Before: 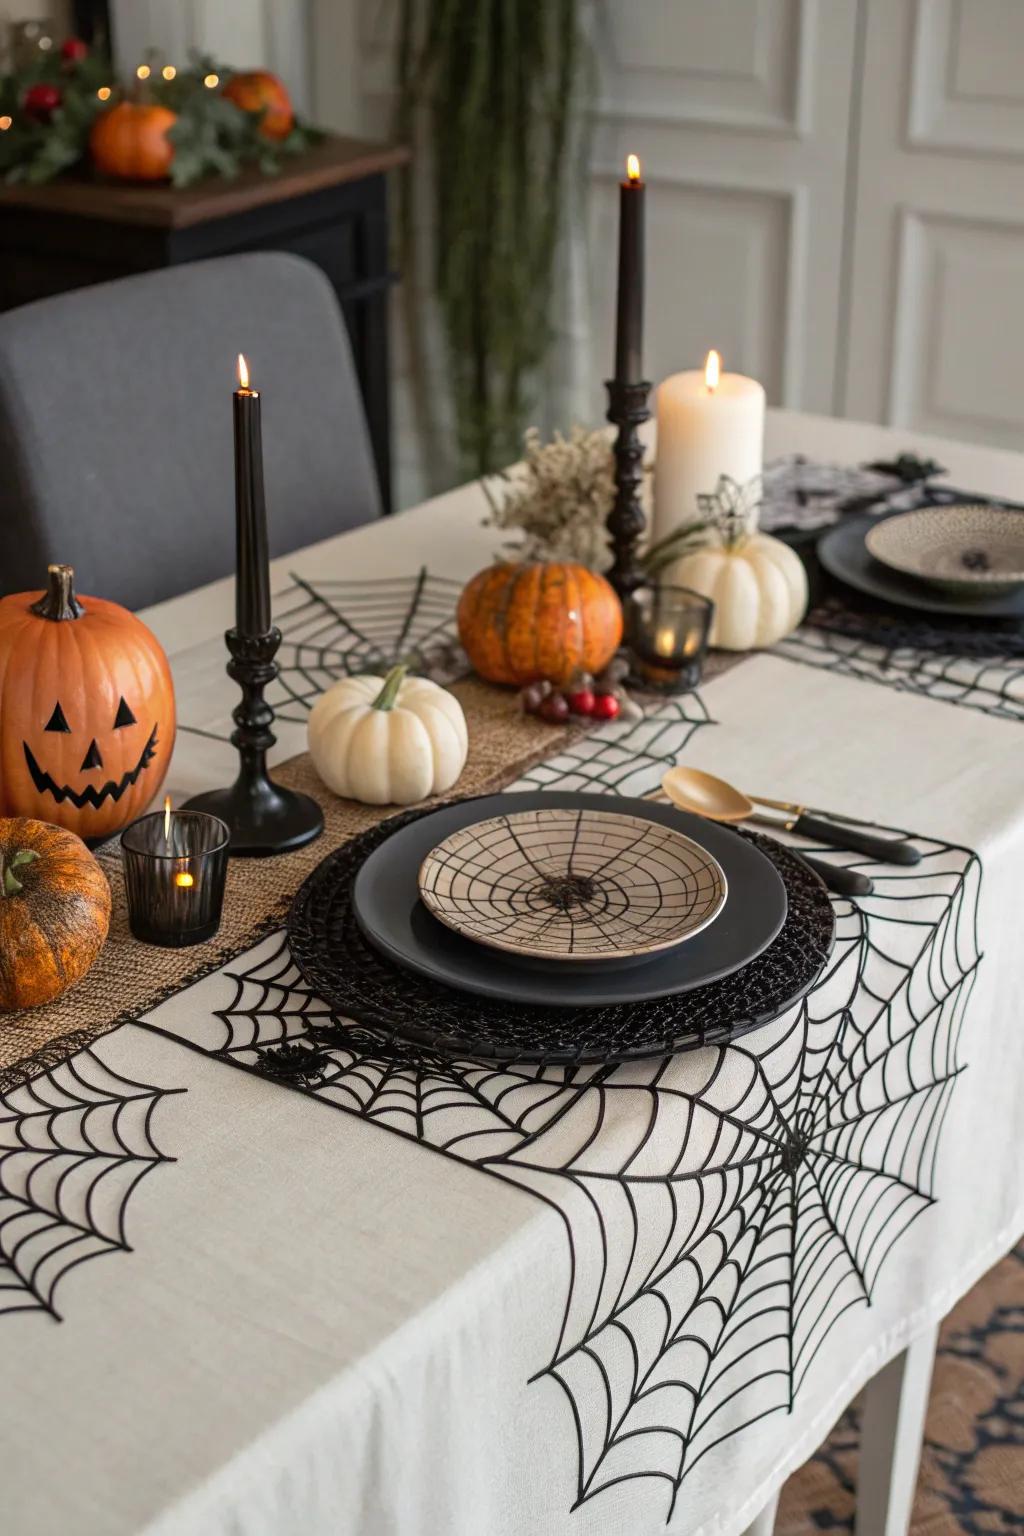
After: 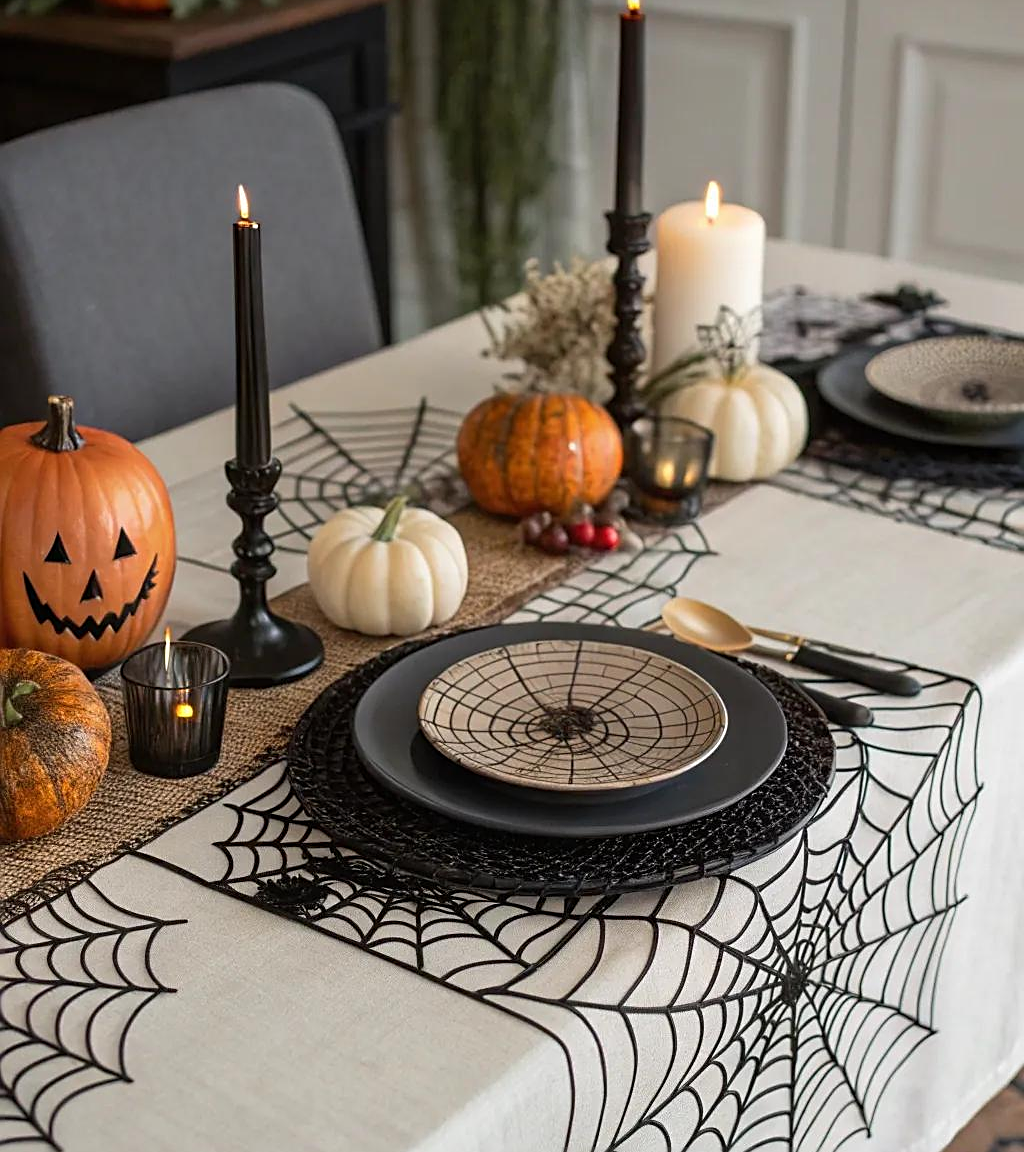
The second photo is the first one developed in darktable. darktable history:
crop: top 11.038%, bottom 13.962%
sharpen: on, module defaults
